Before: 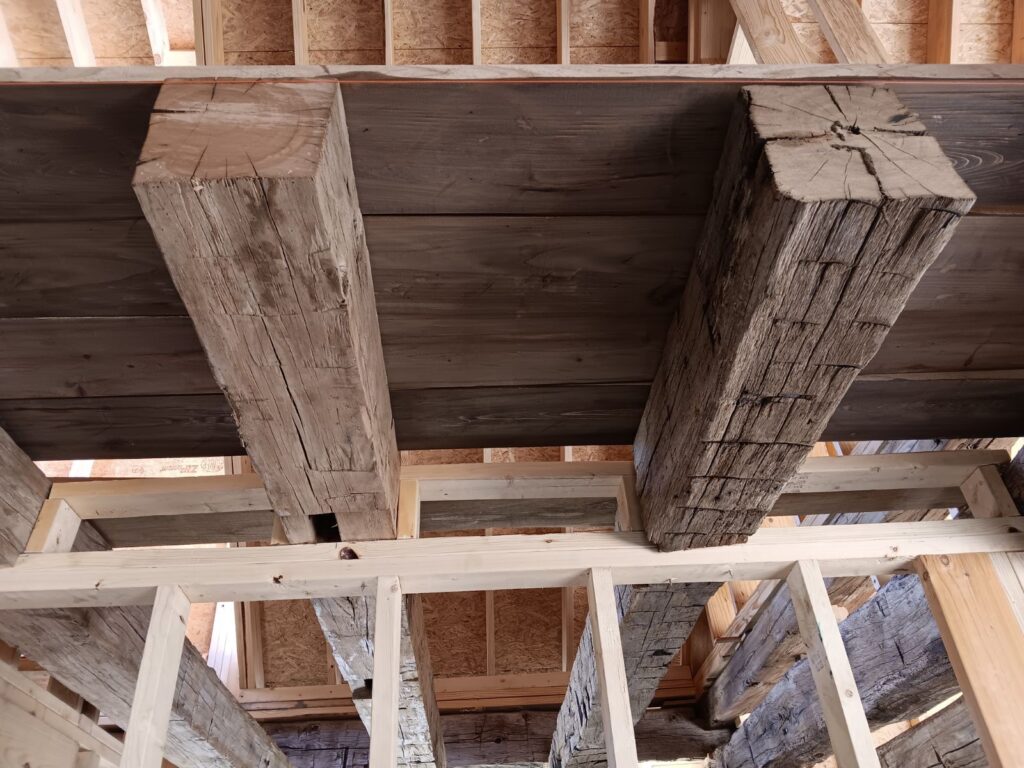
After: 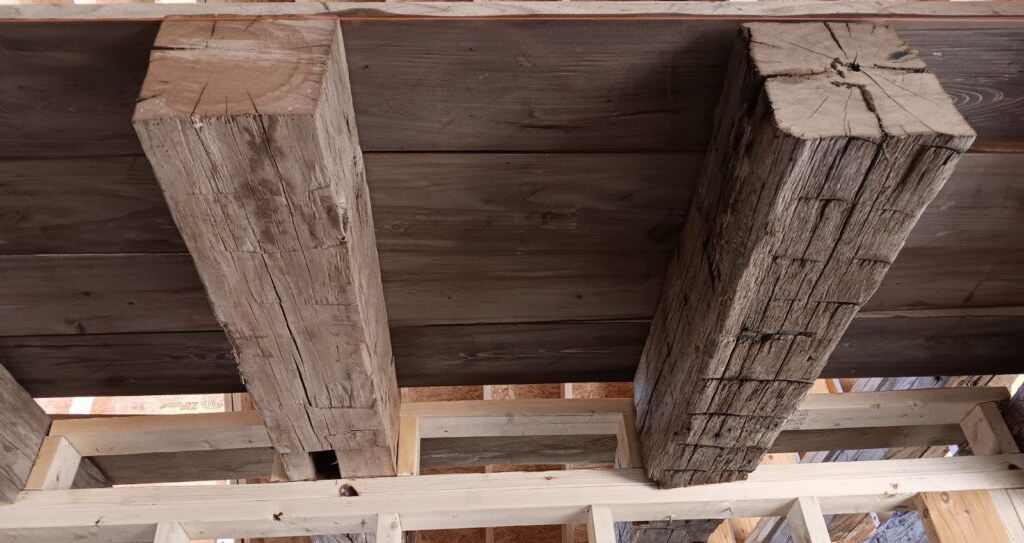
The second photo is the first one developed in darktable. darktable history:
crop and rotate: top 8.293%, bottom 20.996%
grain: coarseness 0.09 ISO, strength 10%
shadows and highlights: shadows 4.1, highlights -17.6, soften with gaussian
